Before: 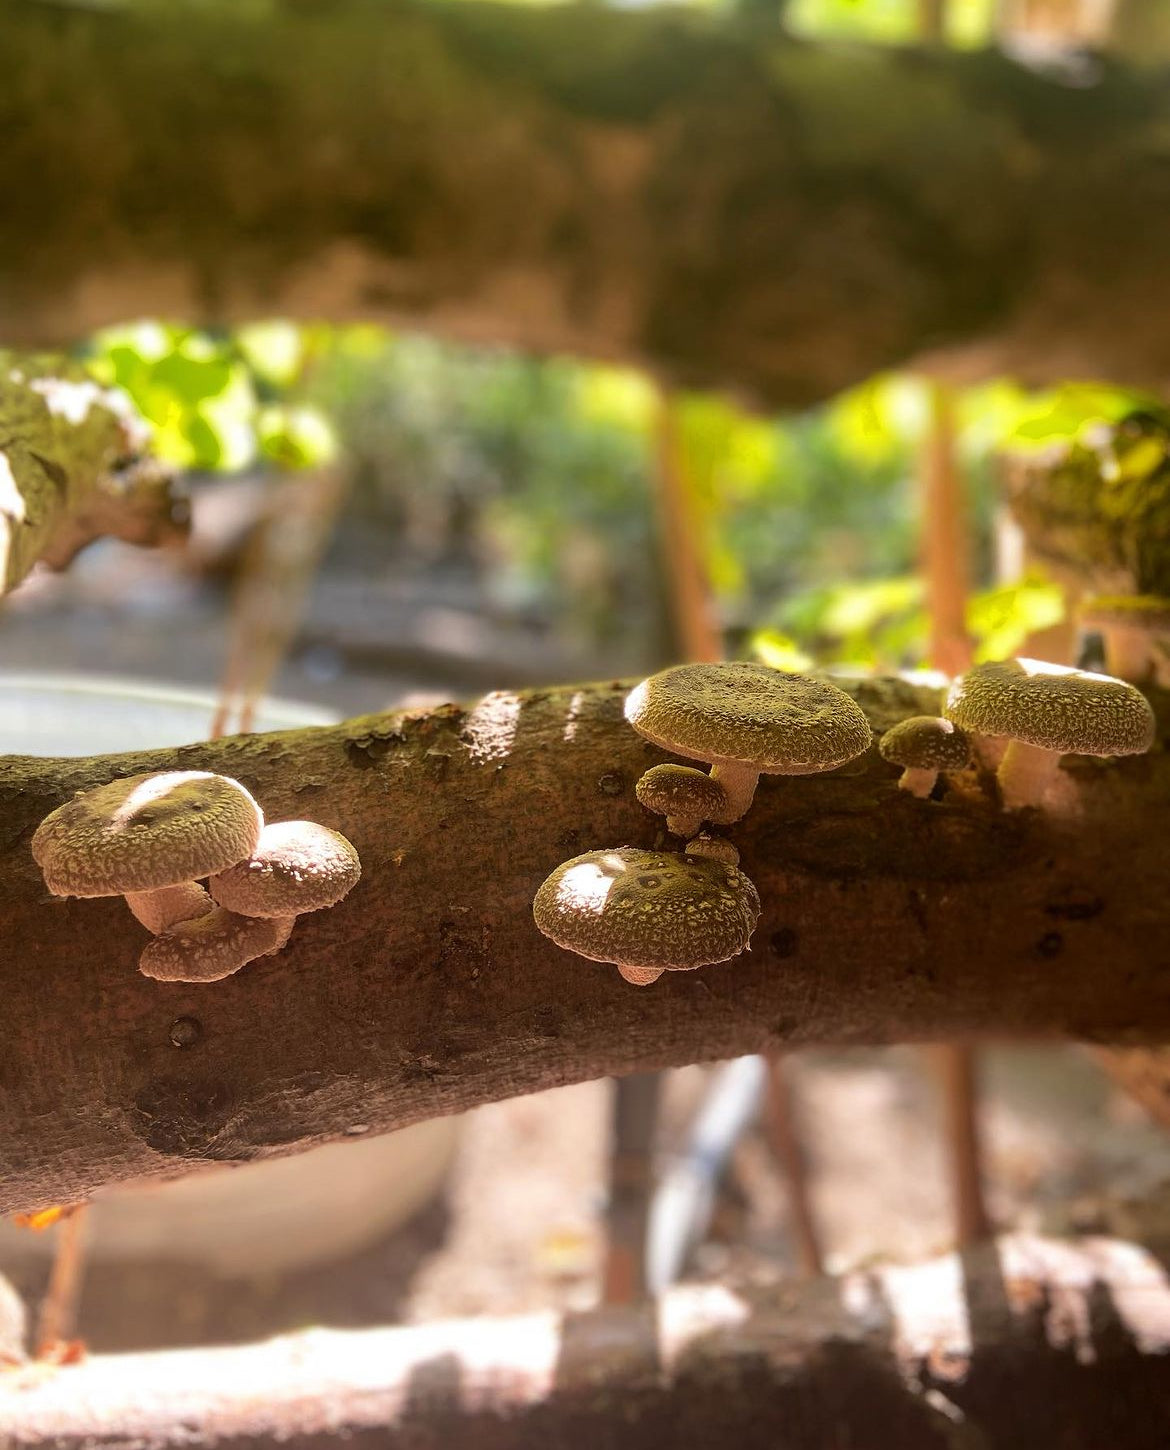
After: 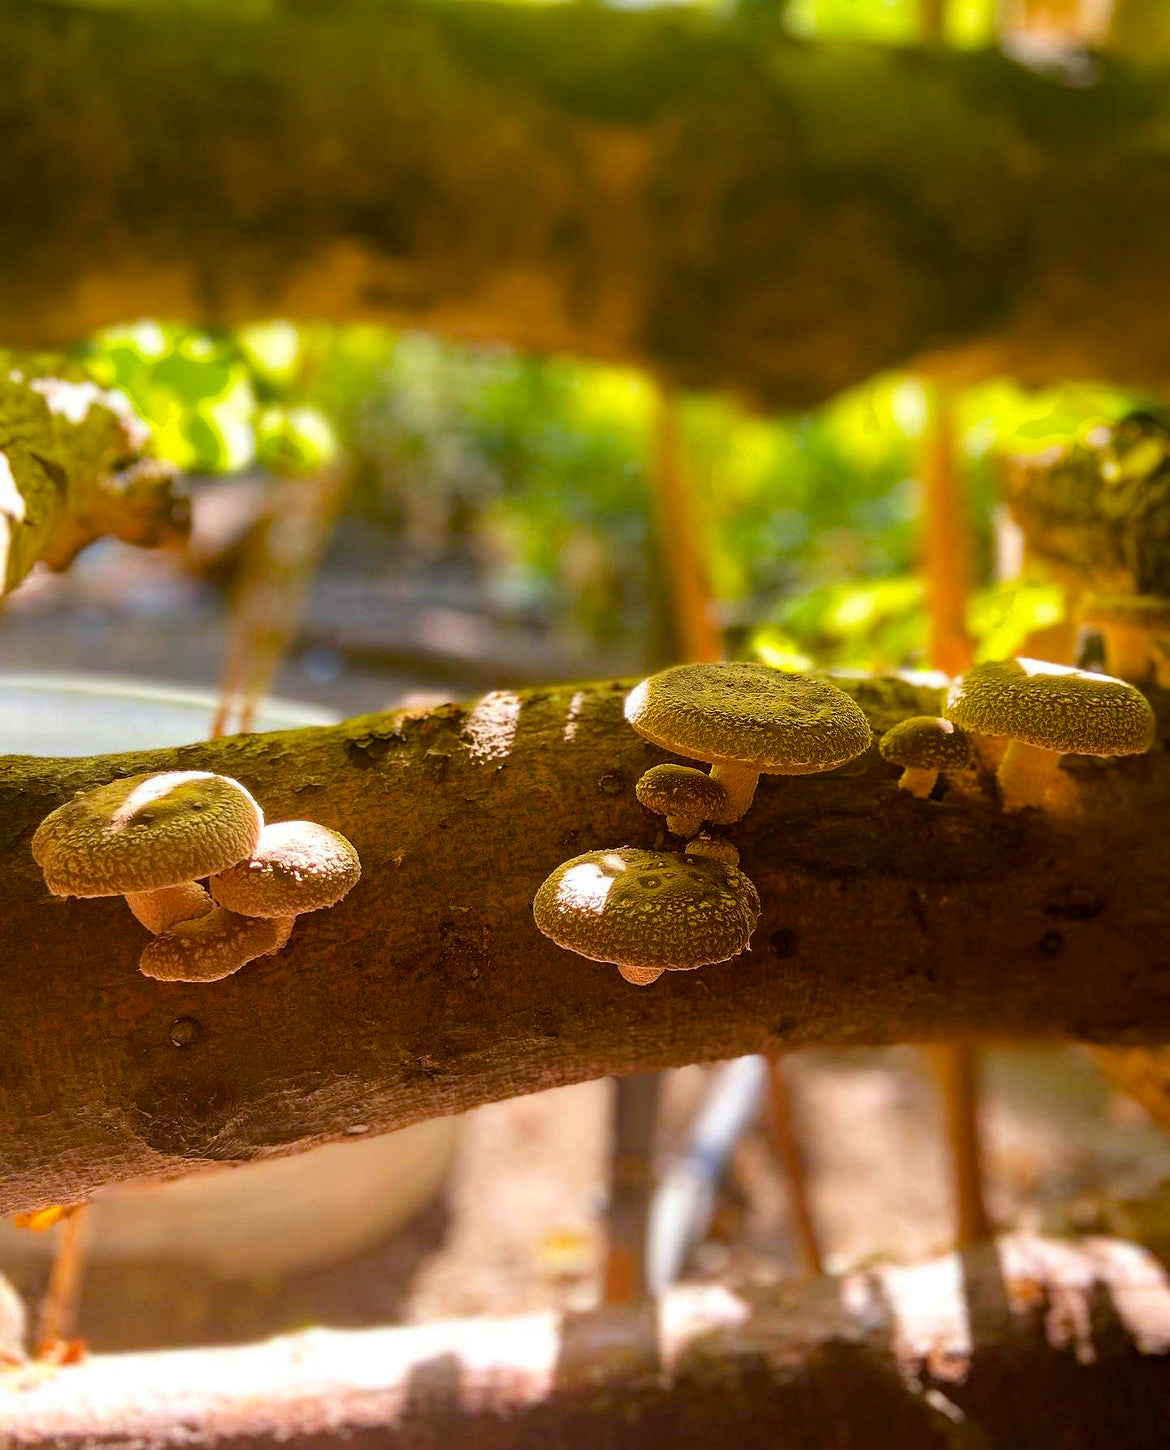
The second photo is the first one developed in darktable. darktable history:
haze removal: compatibility mode true, adaptive false
color balance rgb: linear chroma grading › global chroma 3.361%, perceptual saturation grading › global saturation 35.111%, perceptual saturation grading › highlights -24.942%, perceptual saturation grading › shadows 24.435%, global vibrance 24.083%
